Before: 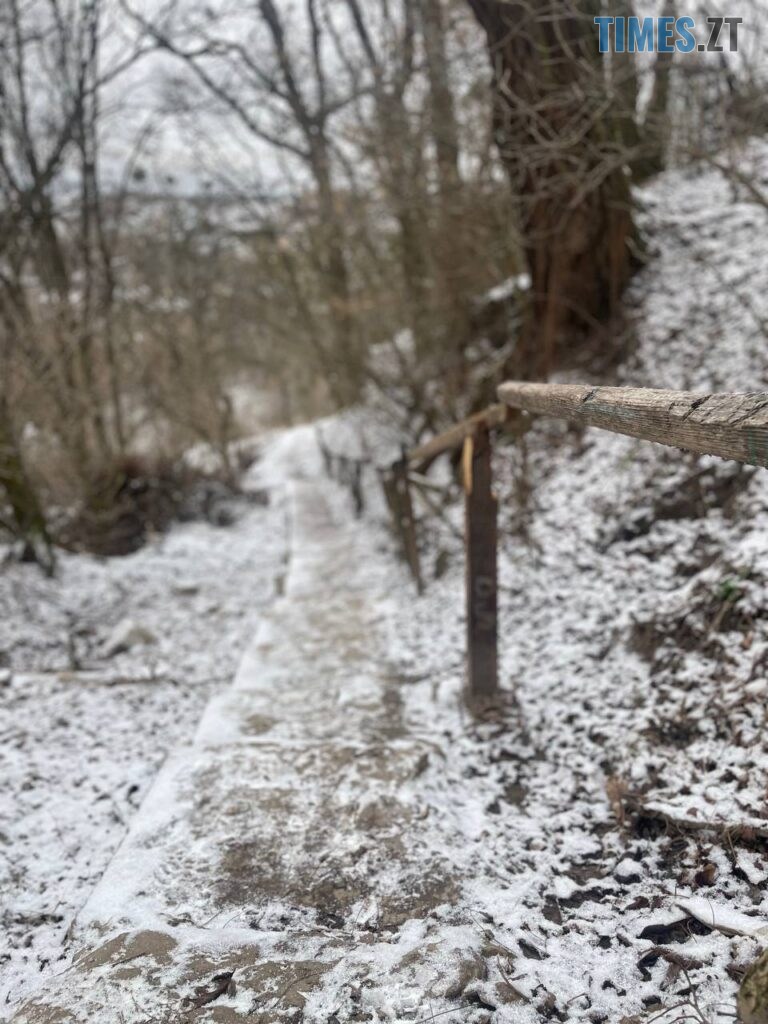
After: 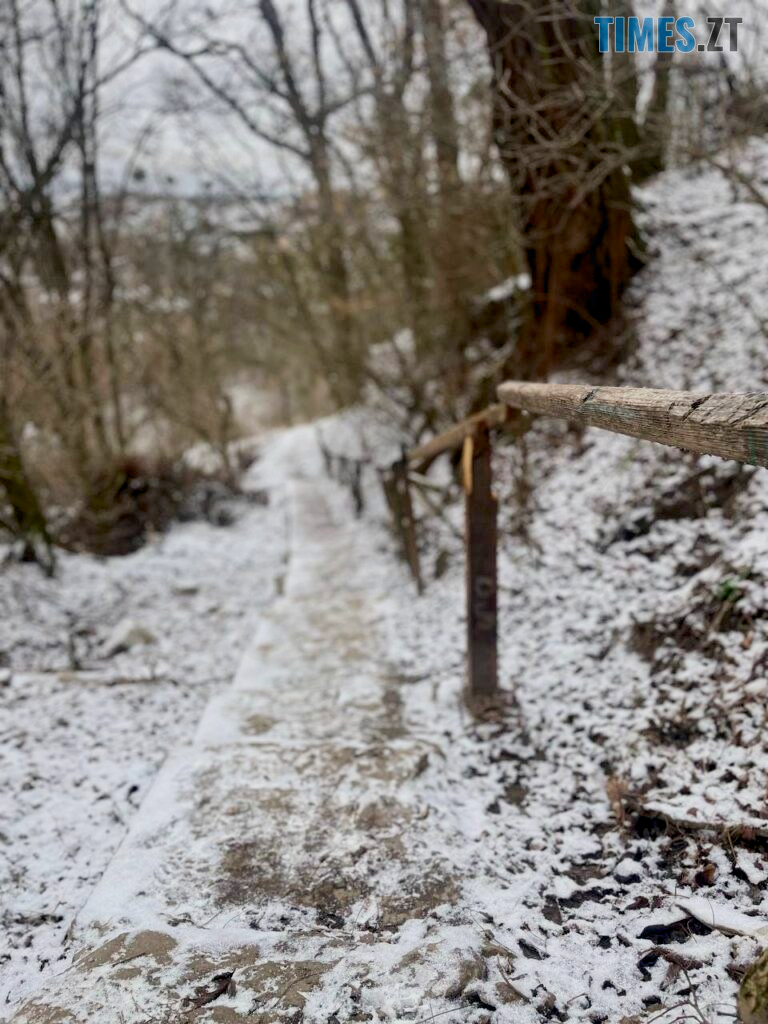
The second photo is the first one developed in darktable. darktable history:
exposure: black level correction 0.009, exposure 0.015 EV, compensate highlight preservation false
contrast brightness saturation: contrast 0.16, saturation 0.324
filmic rgb: black relative exposure -16 EV, white relative exposure 4 EV, target black luminance 0%, hardness 7.6, latitude 72.99%, contrast 0.895, highlights saturation mix 11.07%, shadows ↔ highlights balance -0.371%
